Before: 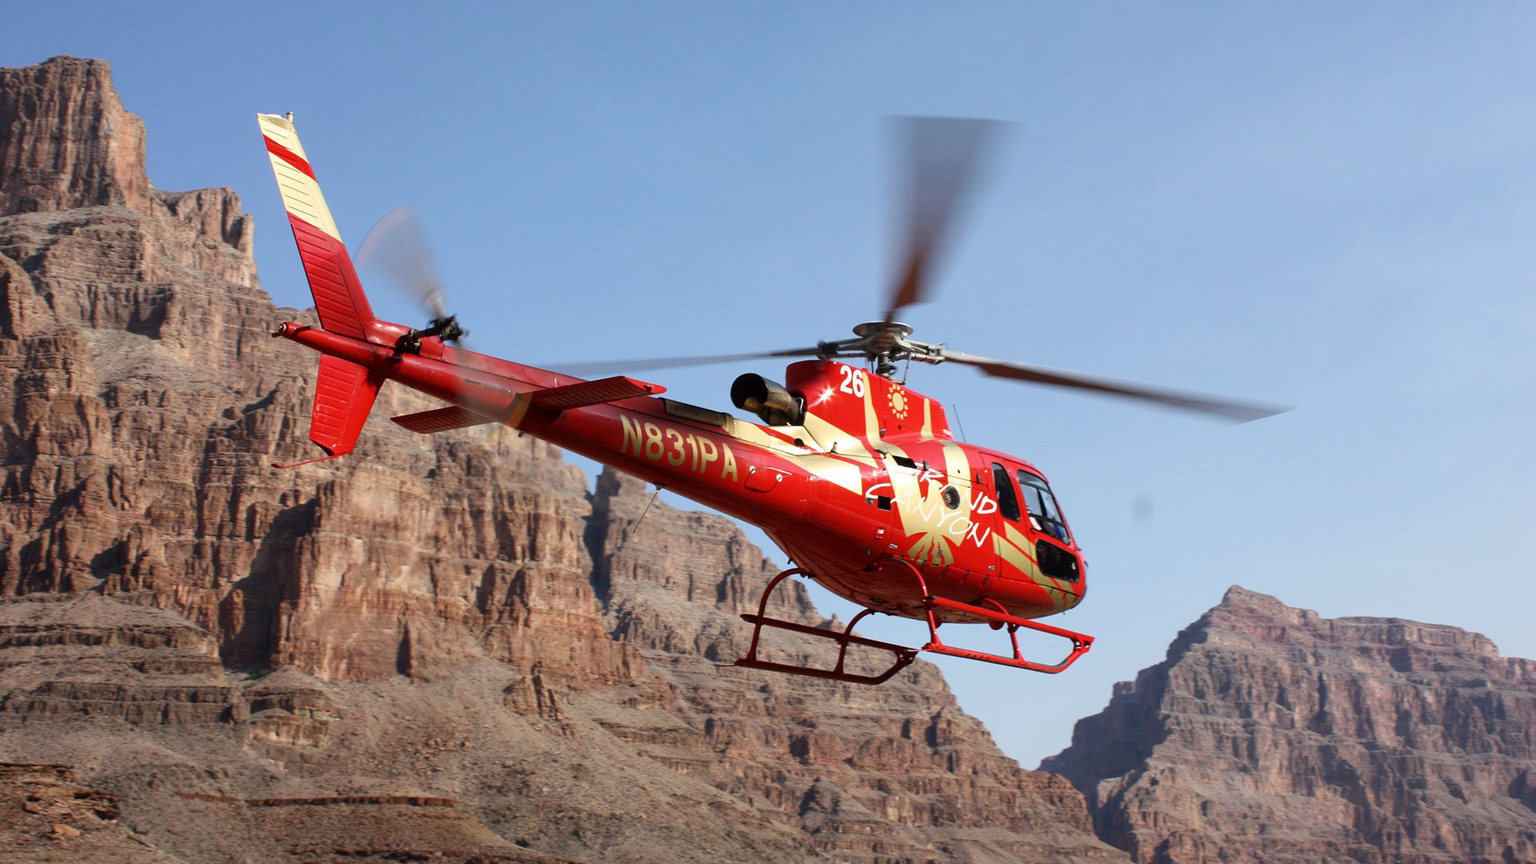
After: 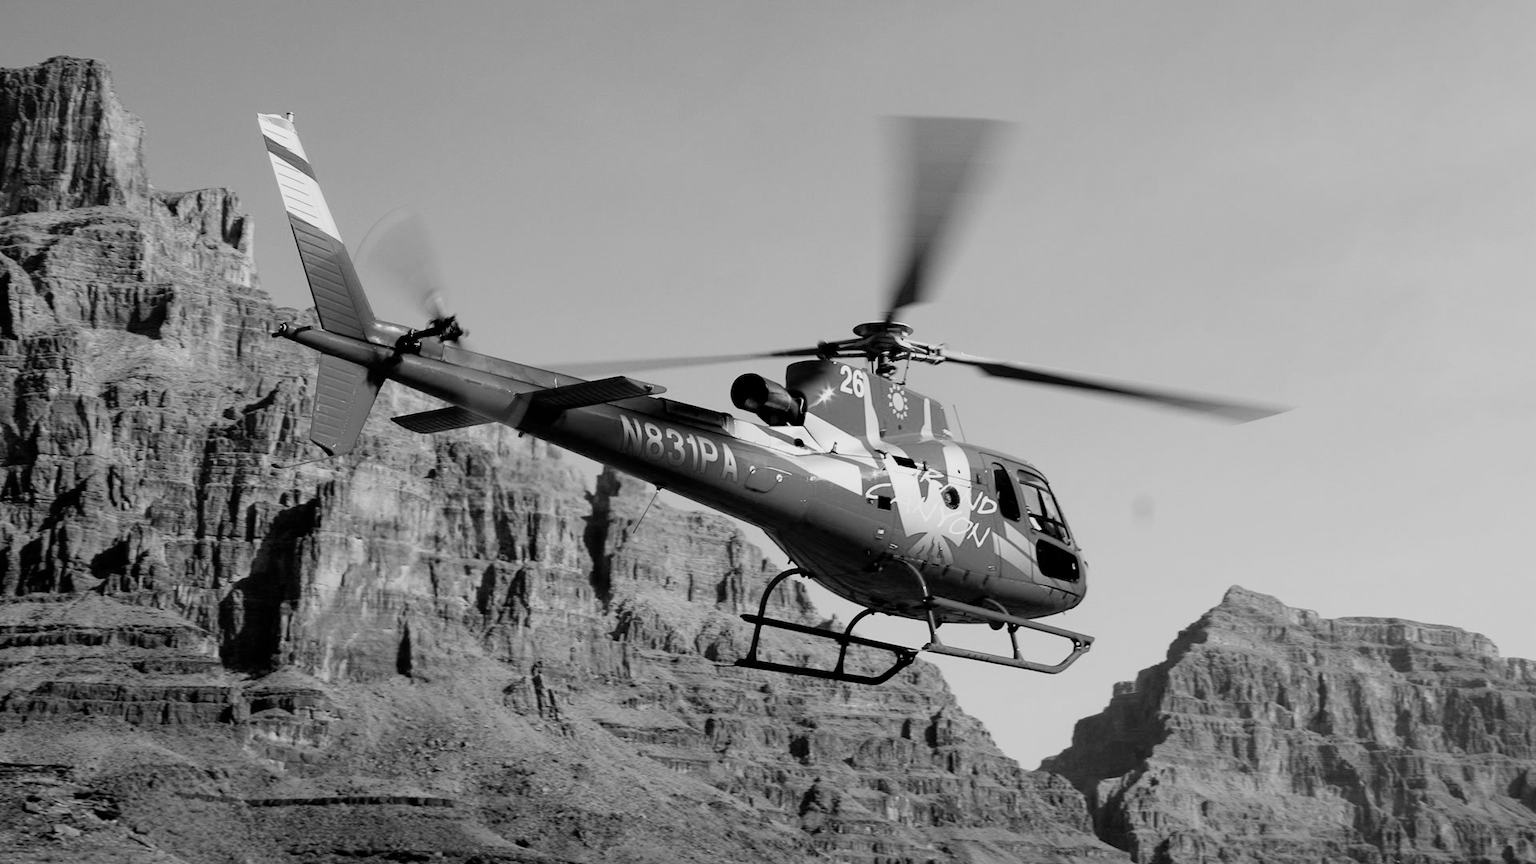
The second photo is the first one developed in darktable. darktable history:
filmic rgb: black relative exposure -5 EV, white relative exposure 3.5 EV, hardness 3.19, contrast 1.2, highlights saturation mix -50%
monochrome: on, module defaults
